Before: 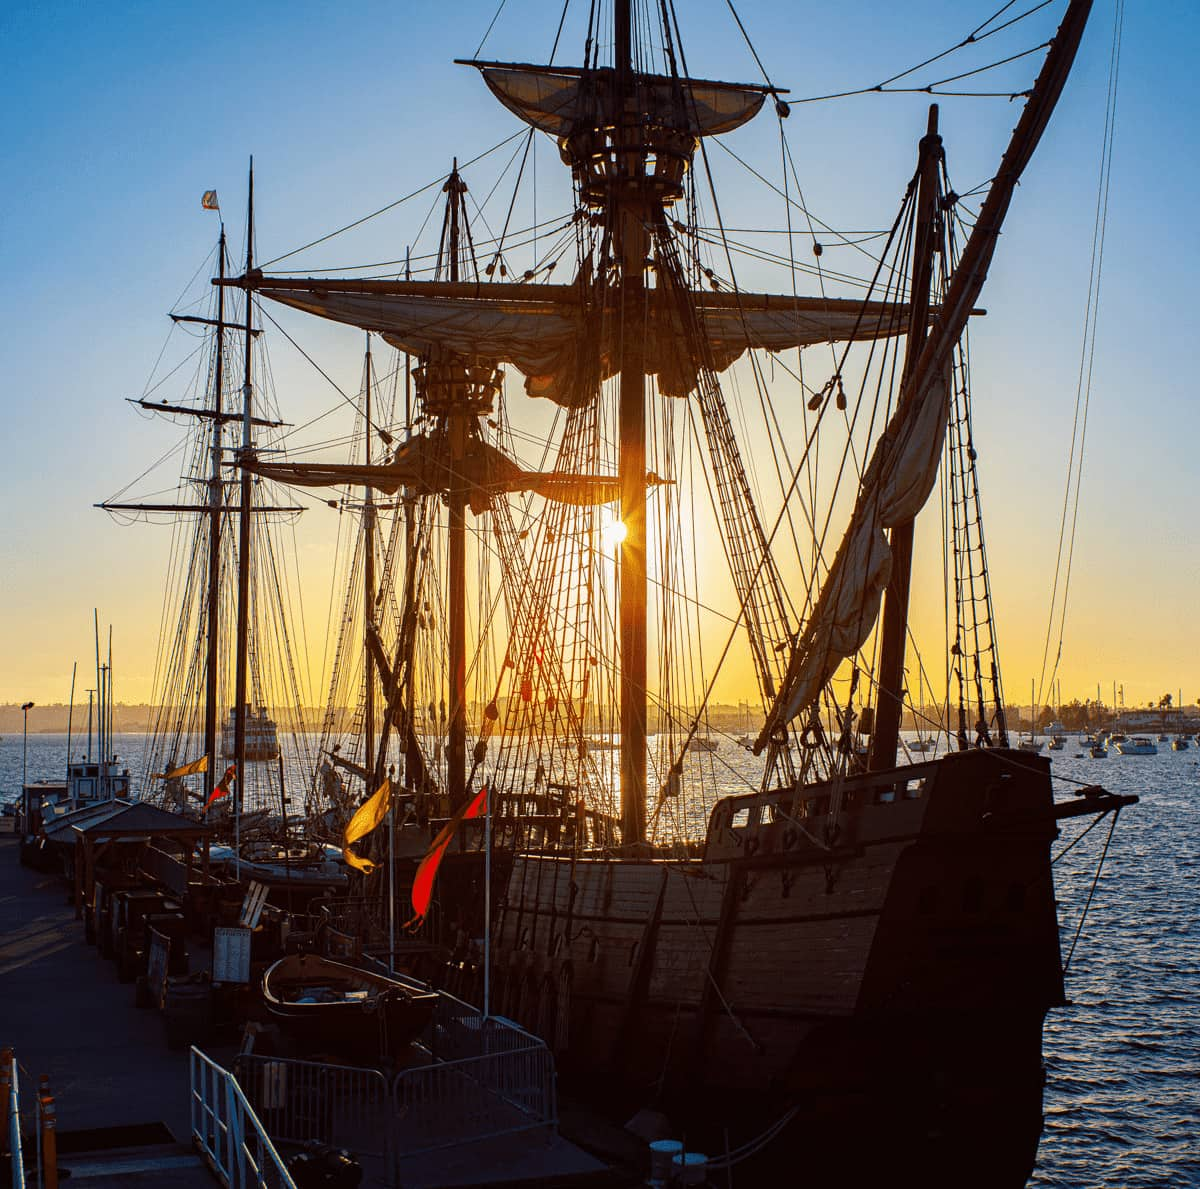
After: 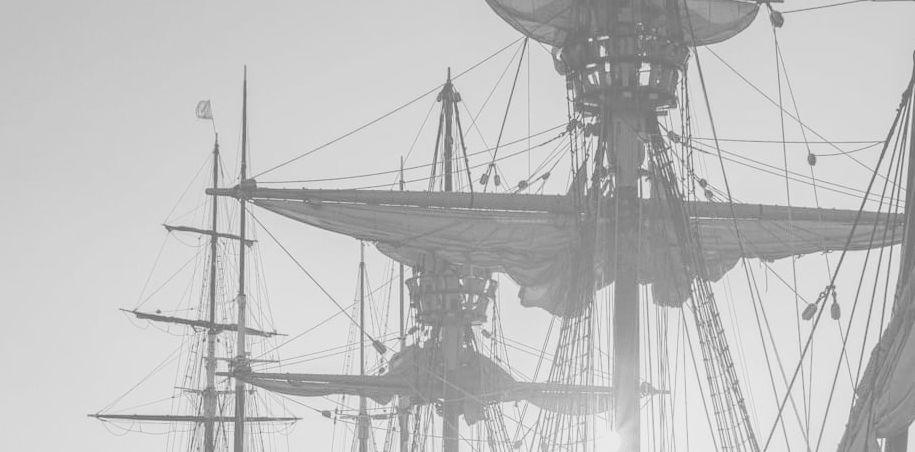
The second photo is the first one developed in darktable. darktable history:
contrast brightness saturation: contrast -0.32, brightness 0.75, saturation -0.78
monochrome: on, module defaults
crop: left 0.579%, top 7.627%, right 23.167%, bottom 54.275%
